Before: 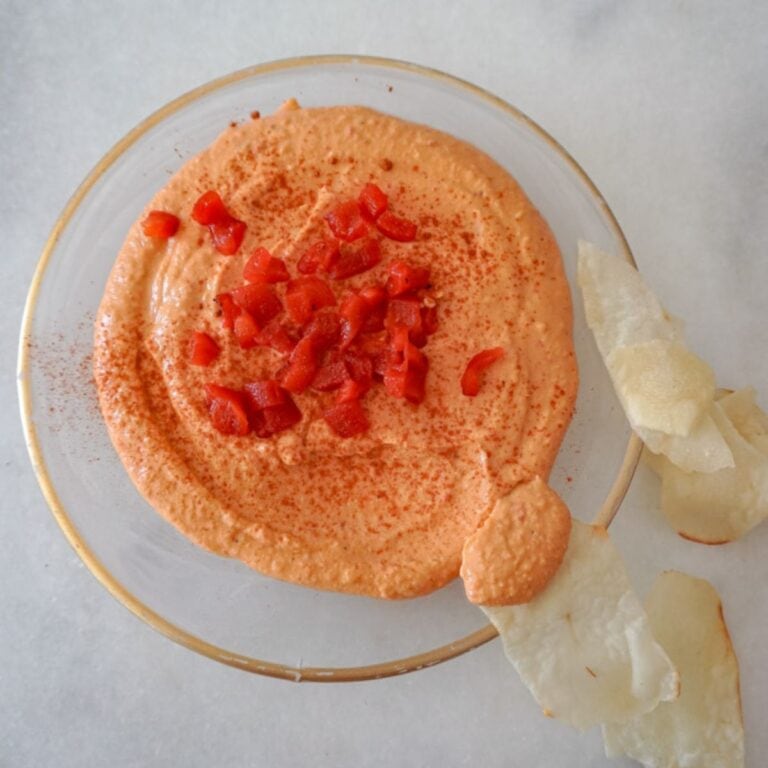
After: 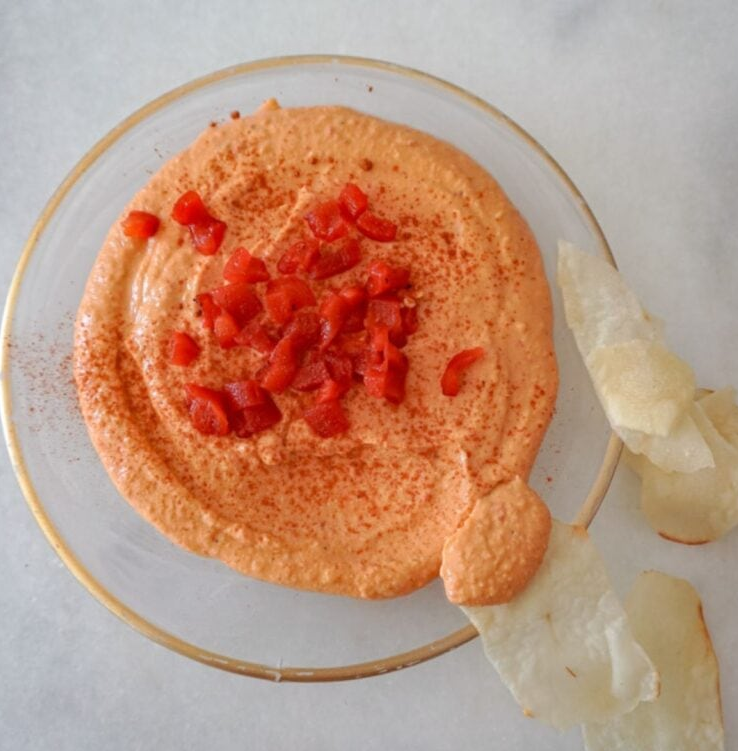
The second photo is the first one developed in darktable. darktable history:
tone equalizer: on, module defaults
crop and rotate: left 2.69%, right 1.185%, bottom 2.209%
